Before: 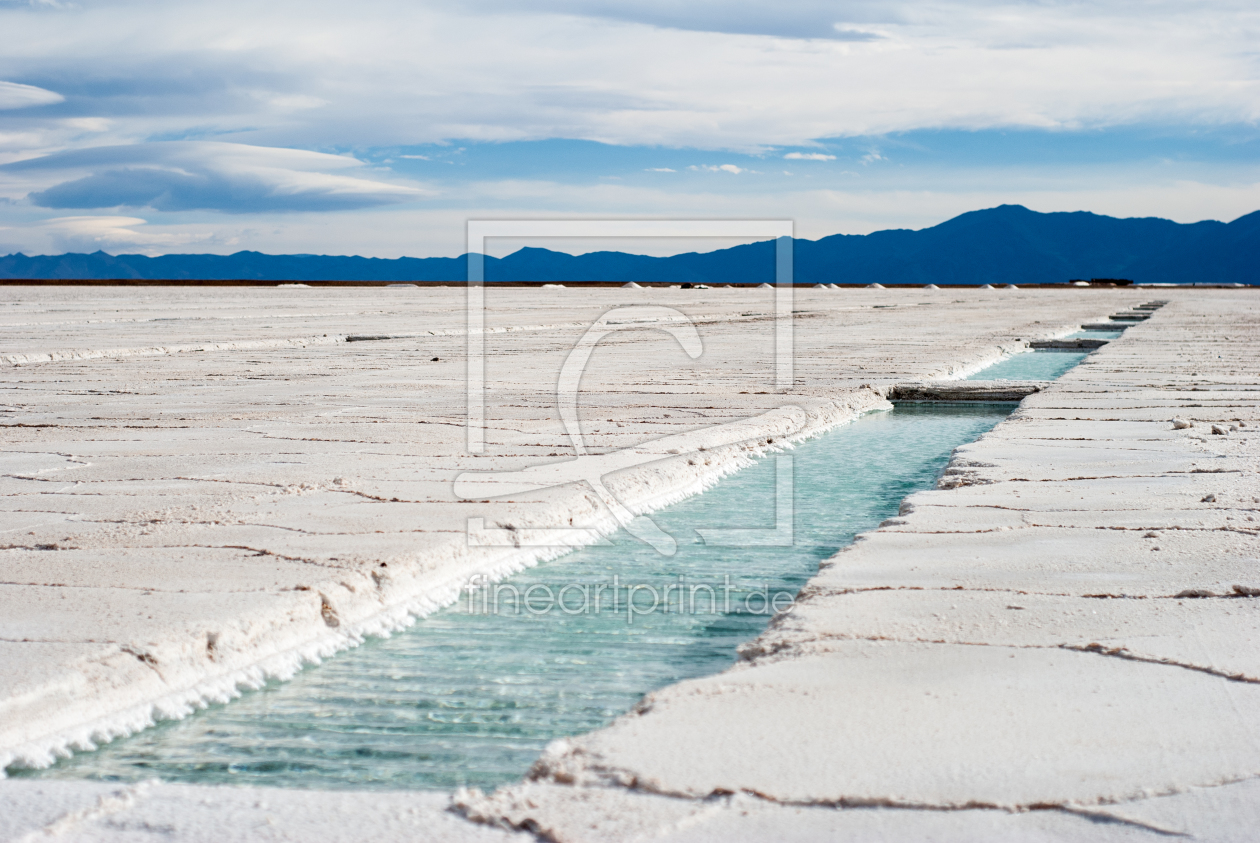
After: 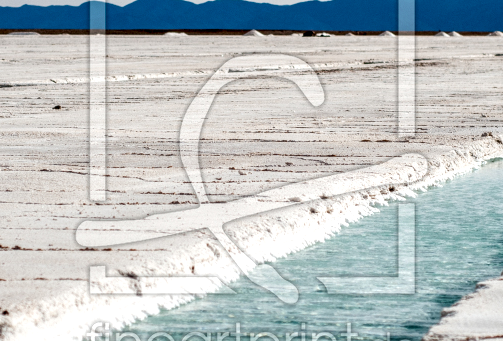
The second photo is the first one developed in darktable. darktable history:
local contrast: detail 160%
crop: left 30.058%, top 29.996%, right 29.973%, bottom 29.466%
